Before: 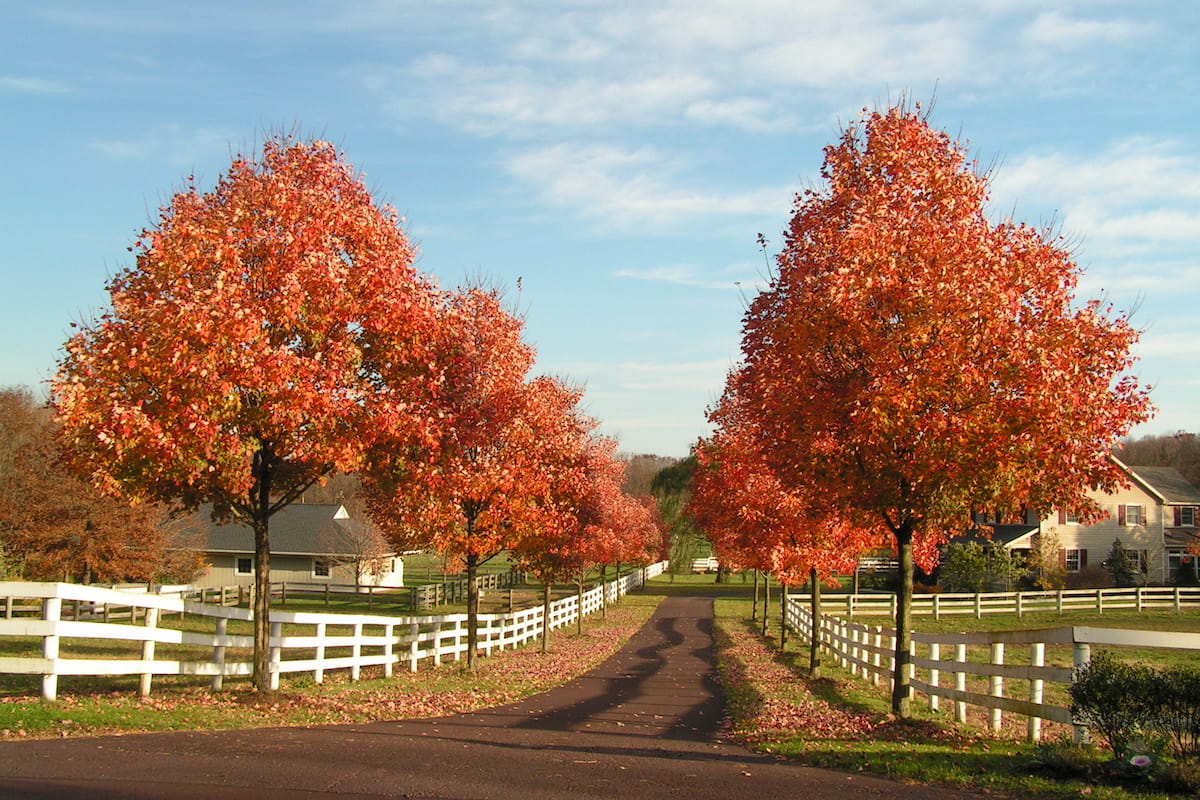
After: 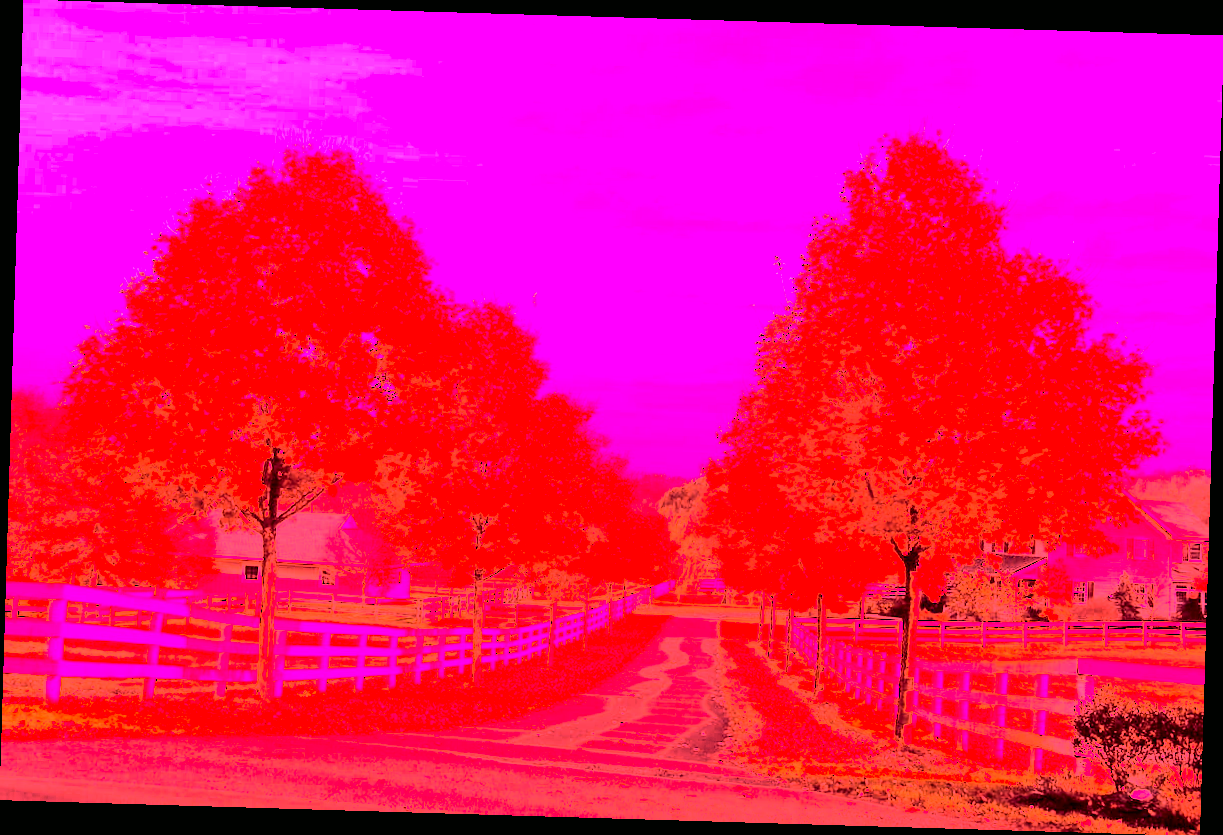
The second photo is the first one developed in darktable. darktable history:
tone curve: curves: ch0 [(0, 0) (0.128, 0.068) (0.292, 0.274) (0.453, 0.507) (0.653, 0.717) (0.785, 0.817) (0.995, 0.917)]; ch1 [(0, 0) (0.384, 0.365) (0.463, 0.447) (0.486, 0.474) (0.503, 0.497) (0.52, 0.525) (0.559, 0.591) (0.583, 0.623) (0.672, 0.699) (0.766, 0.773) (1, 1)]; ch2 [(0, 0) (0.374, 0.344) (0.446, 0.443) (0.501, 0.5) (0.527, 0.549) (0.565, 0.582) (0.624, 0.632) (1, 1)], color space Lab, independent channels, preserve colors none
rotate and perspective: rotation 1.72°, automatic cropping off
white balance: red 4.26, blue 1.802
